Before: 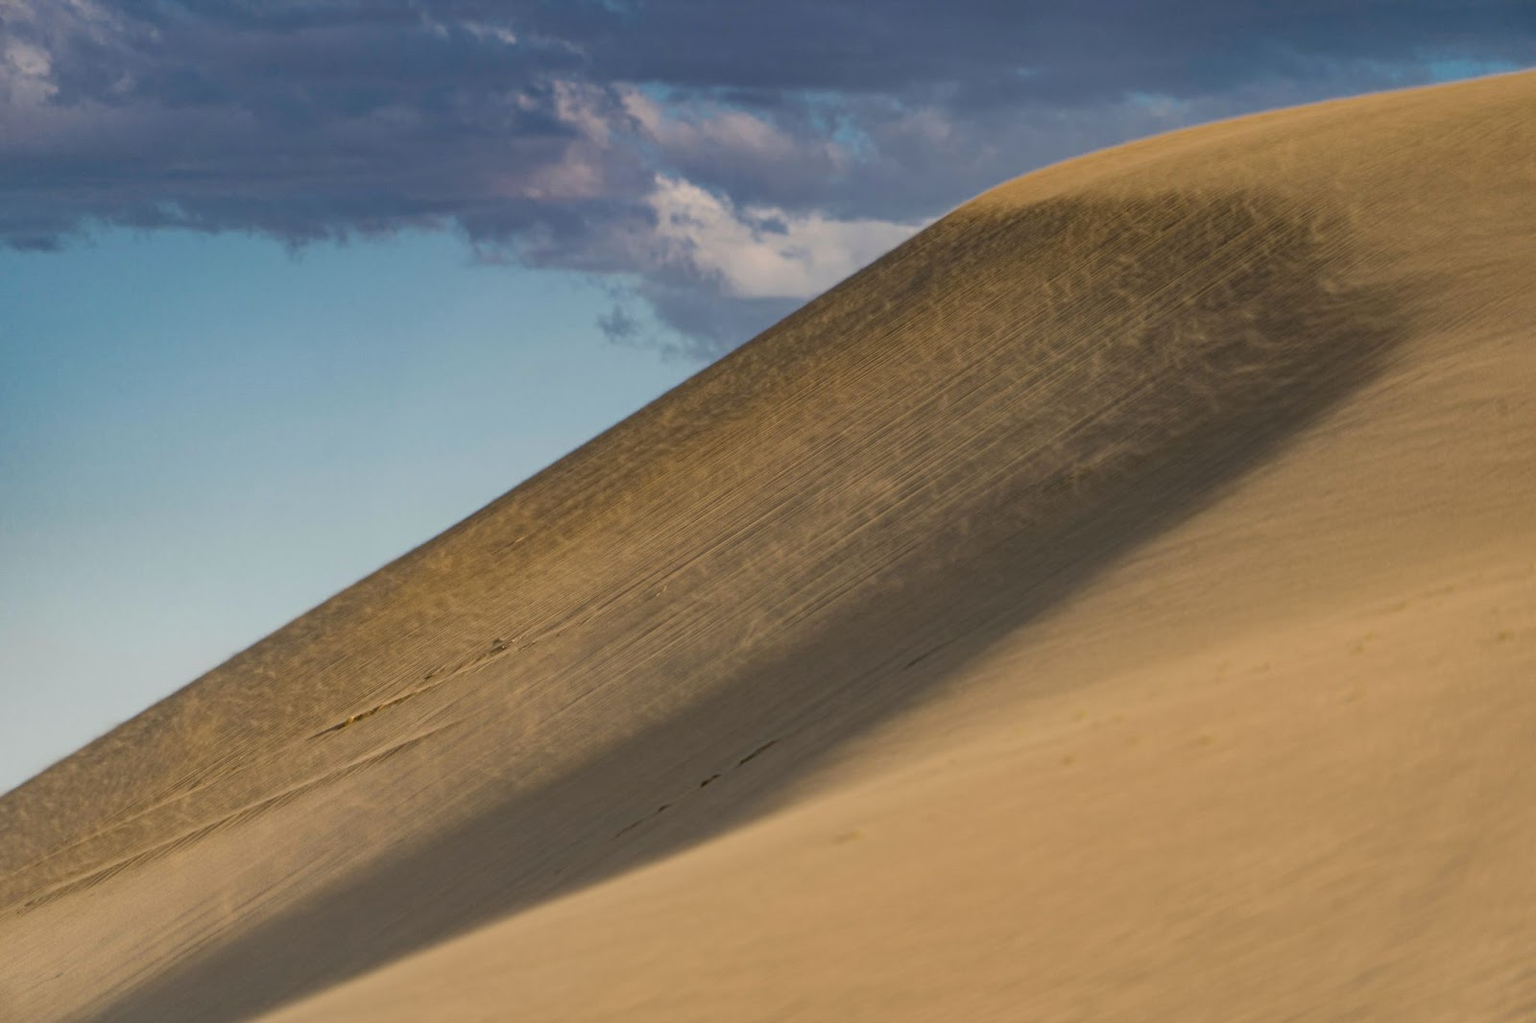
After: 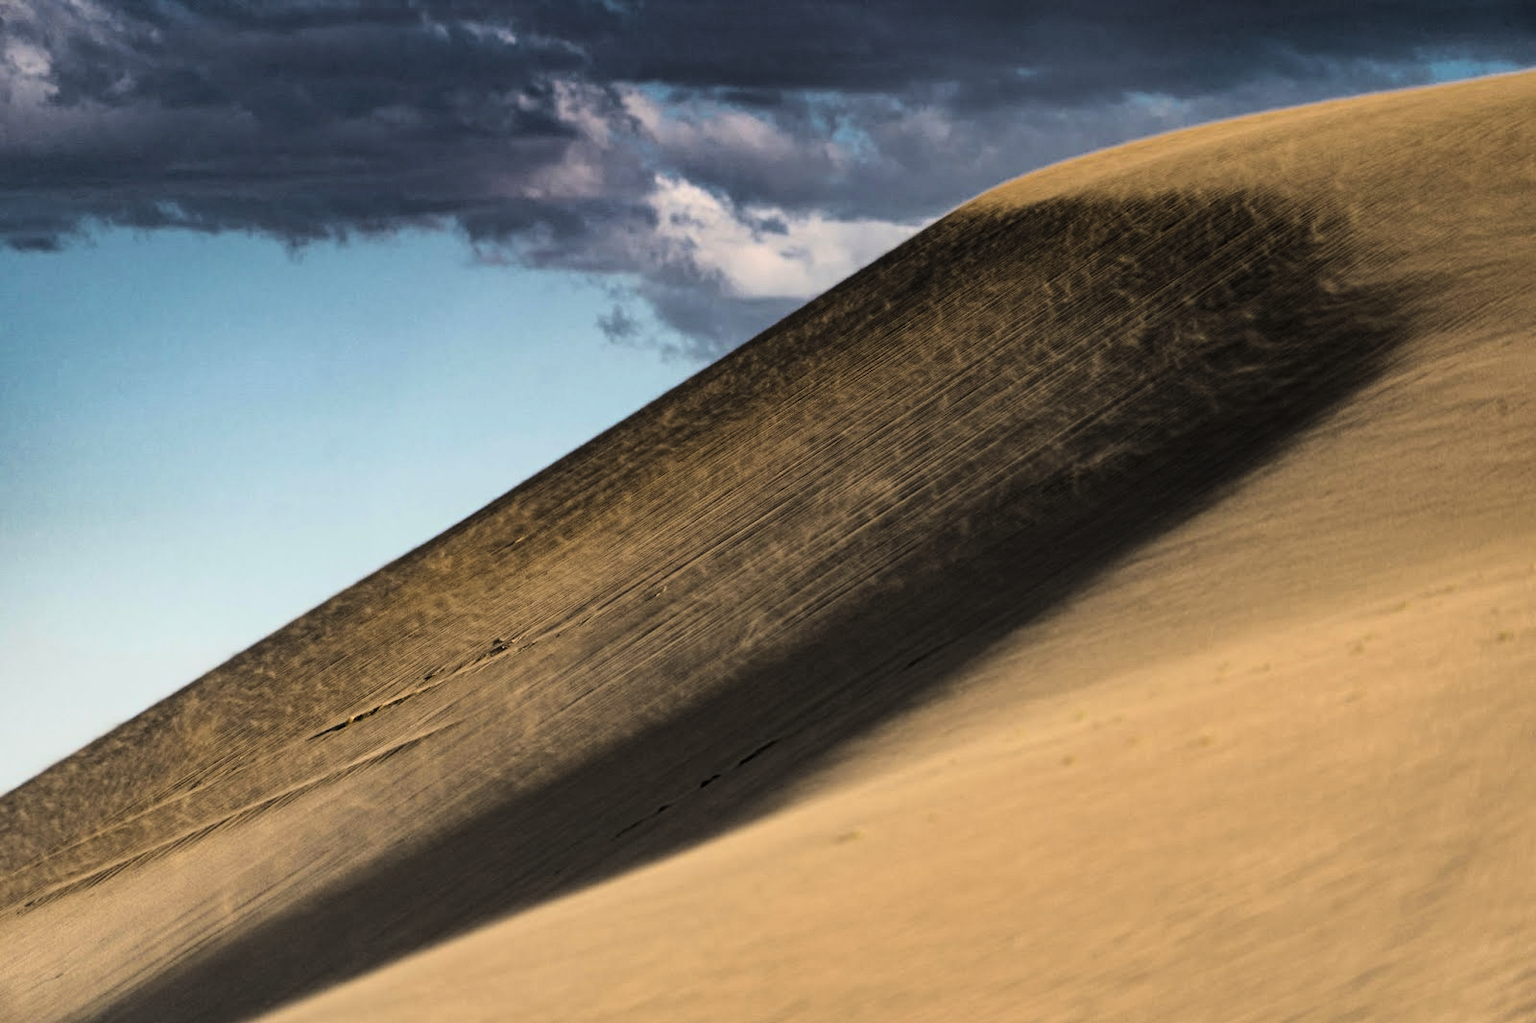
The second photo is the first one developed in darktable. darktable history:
tone equalizer: -8 EV -0.417 EV, -7 EV -0.389 EV, -6 EV -0.333 EV, -5 EV -0.222 EV, -3 EV 0.222 EV, -2 EV 0.333 EV, -1 EV 0.389 EV, +0 EV 0.417 EV, edges refinement/feathering 500, mask exposure compensation -1.57 EV, preserve details no
tone curve: curves: ch0 [(0, 0) (0.078, 0) (0.241, 0.056) (0.59, 0.574) (0.802, 0.868) (1, 1)], color space Lab, linked channels, preserve colors none
